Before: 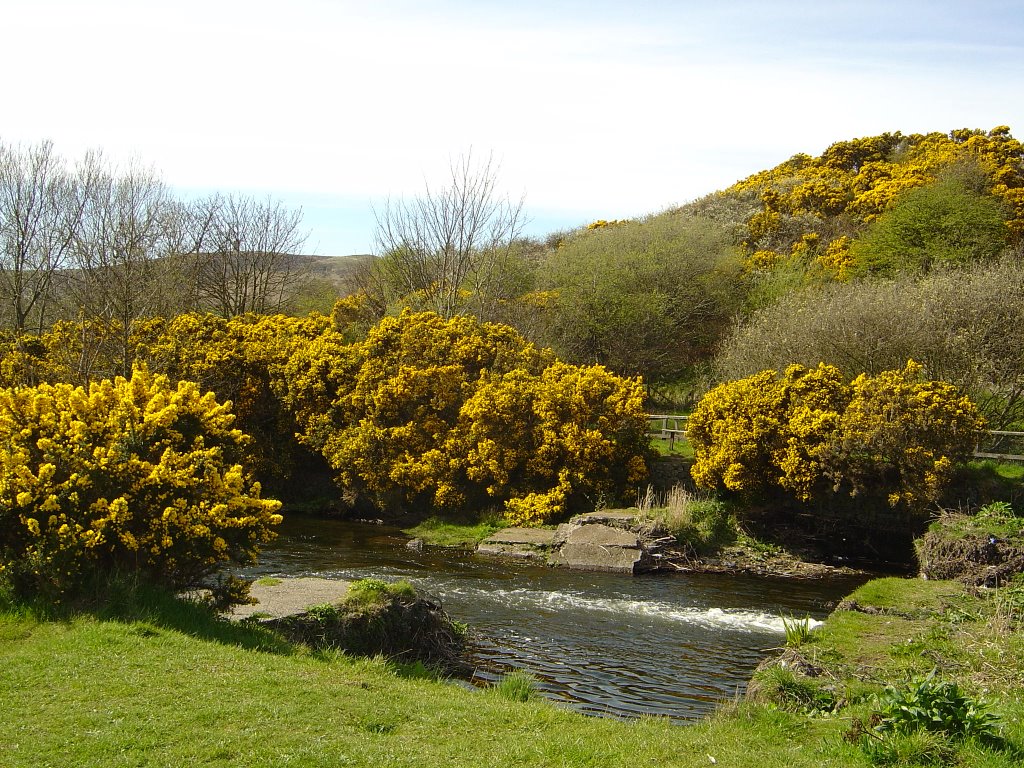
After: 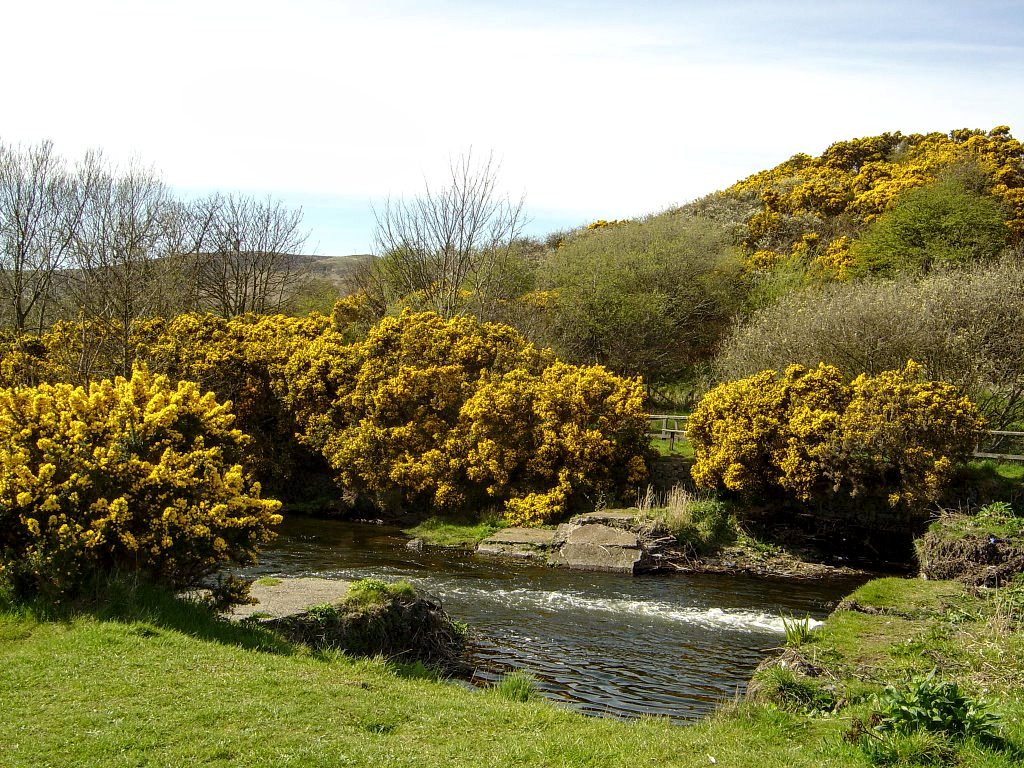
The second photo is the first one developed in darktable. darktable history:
local contrast: highlights 40%, shadows 61%, detail 137%, midtone range 0.519
